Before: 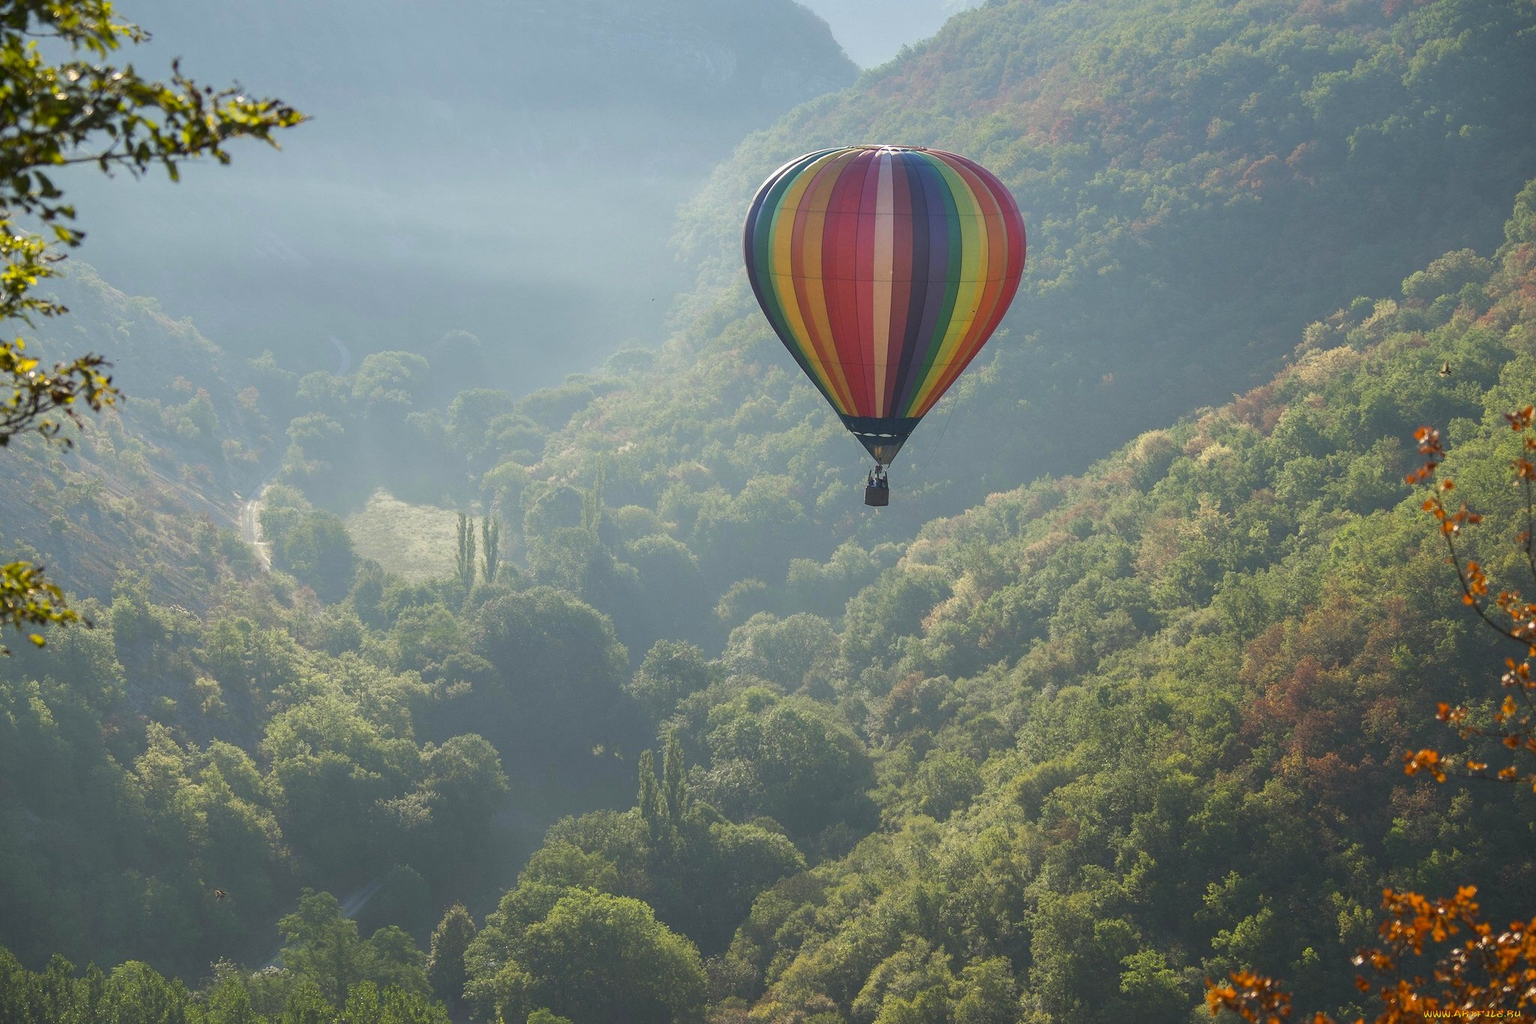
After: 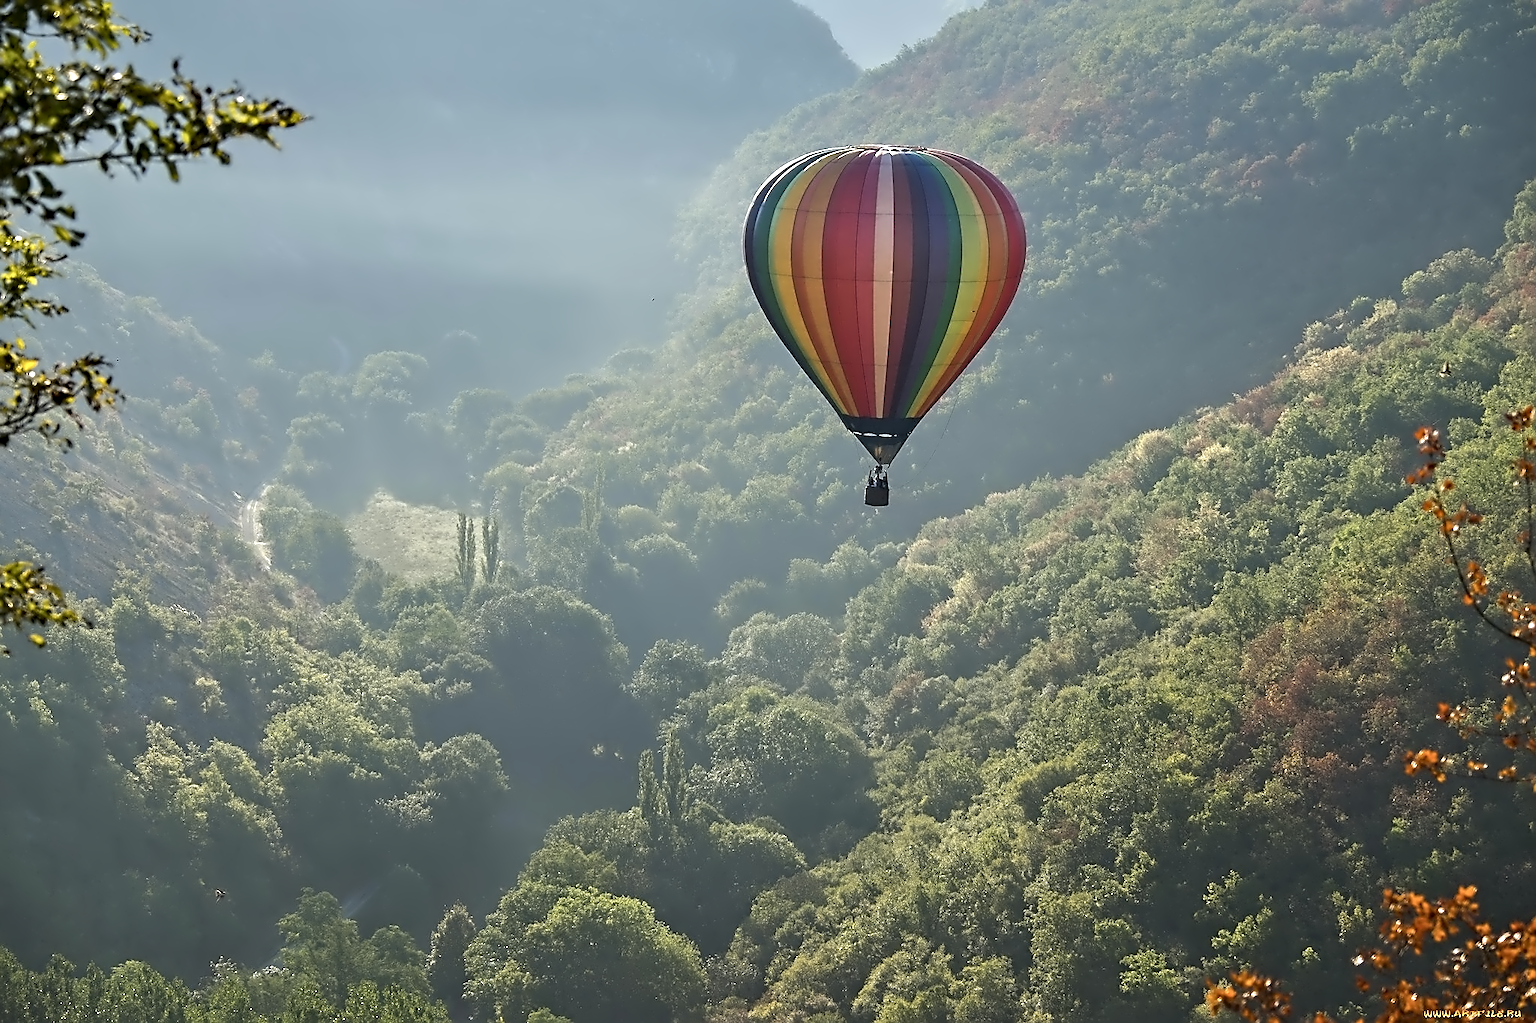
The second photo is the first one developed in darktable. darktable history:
sharpen: on, module defaults
contrast equalizer: octaves 7, y [[0.5, 0.542, 0.583, 0.625, 0.667, 0.708], [0.5 ×6], [0.5 ×6], [0, 0.033, 0.067, 0.1, 0.133, 0.167], [0, 0.05, 0.1, 0.15, 0.2, 0.25]]
